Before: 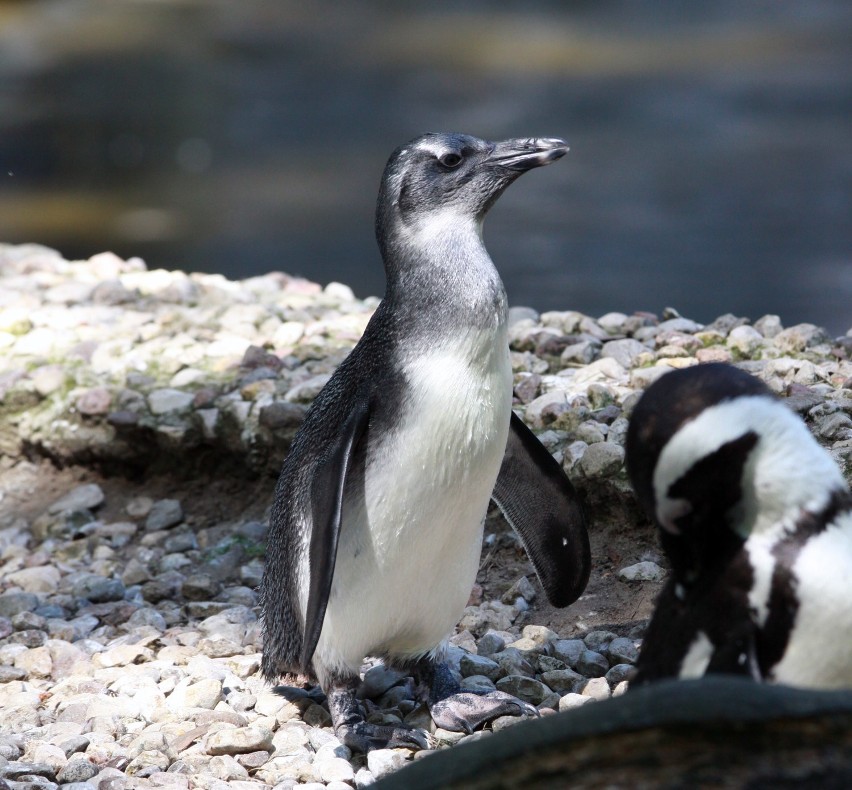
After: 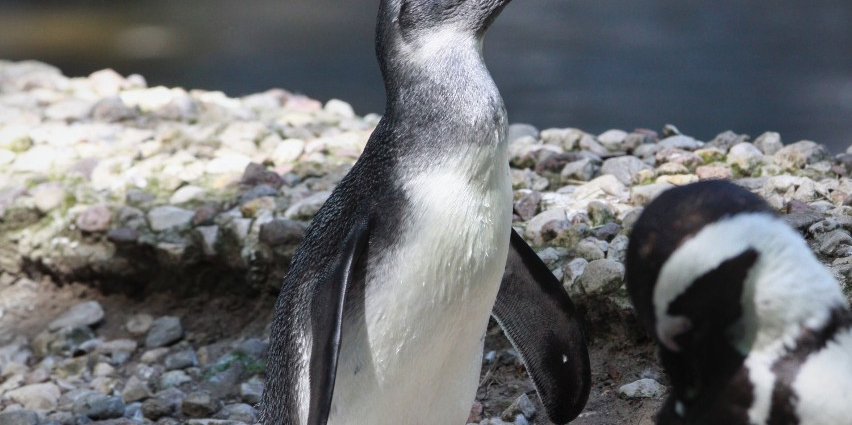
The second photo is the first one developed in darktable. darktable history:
vignetting: brightness -0.21, unbound false
local contrast: detail 109%
crop and rotate: top 23.21%, bottom 22.935%
